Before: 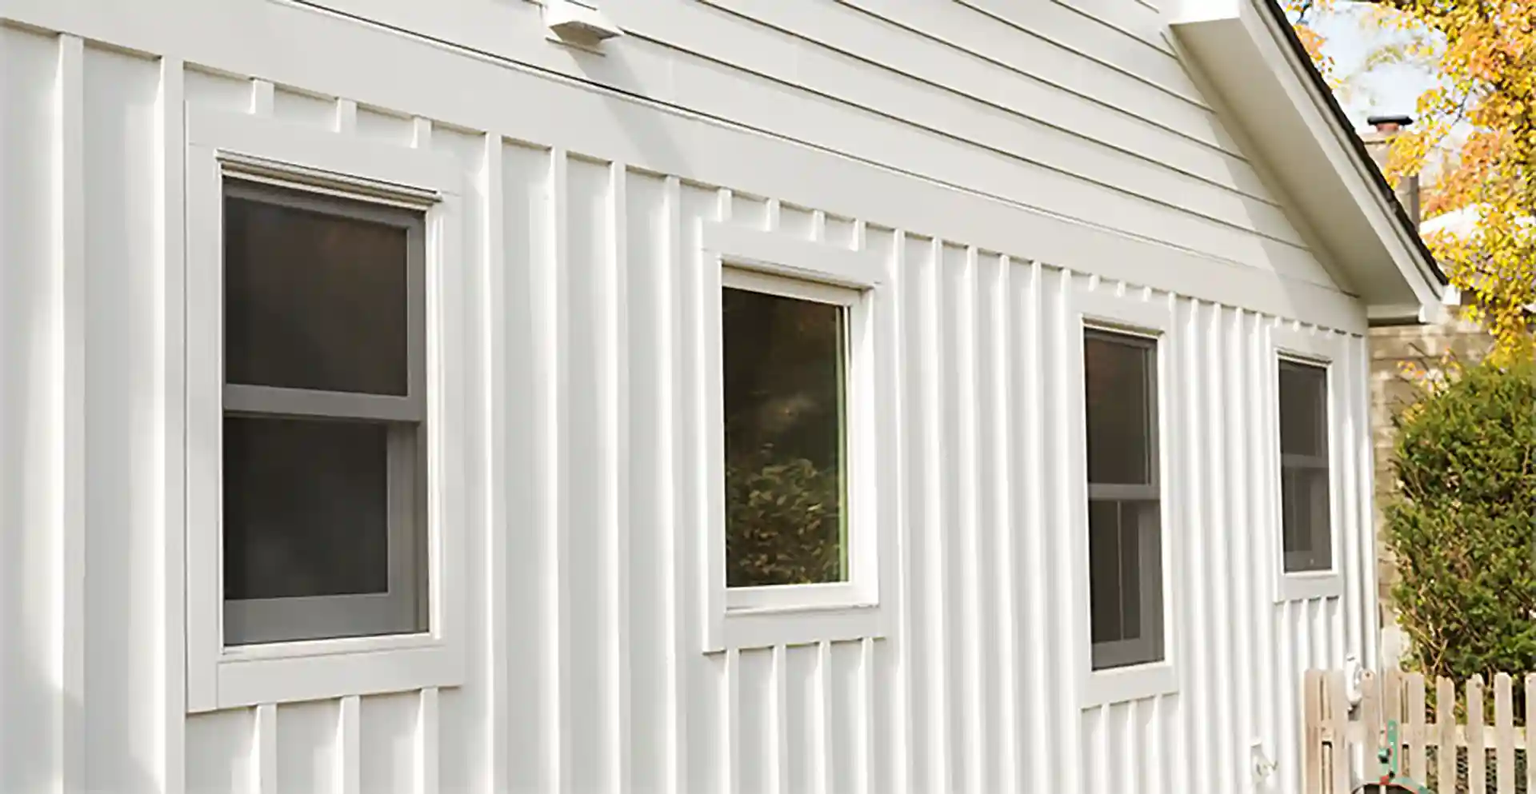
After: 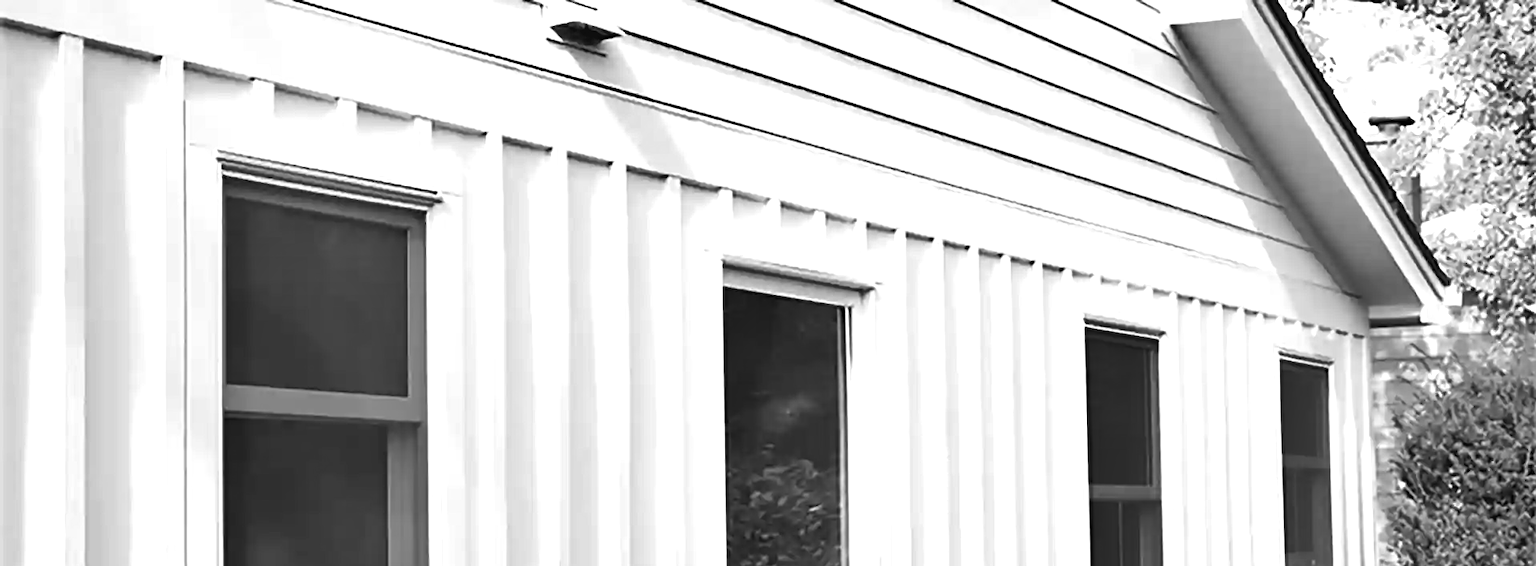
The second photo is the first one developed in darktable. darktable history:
exposure: black level correction 0, exposure 0.684 EV, compensate highlight preservation false
shadows and highlights: low approximation 0.01, soften with gaussian
crop: right 0%, bottom 28.783%
tone equalizer: edges refinement/feathering 500, mask exposure compensation -1.57 EV, preserve details no
color calibration: output gray [0.28, 0.41, 0.31, 0], x 0.334, y 0.349, temperature 5470.17 K
